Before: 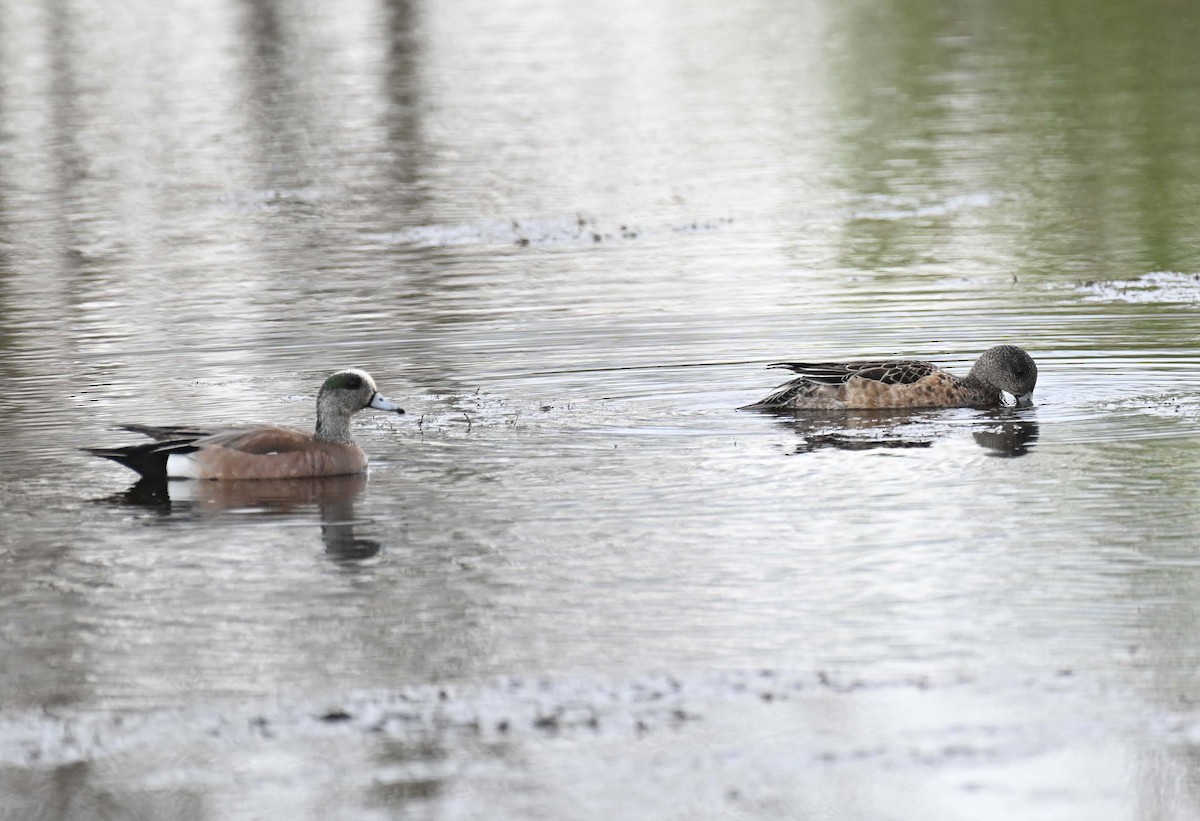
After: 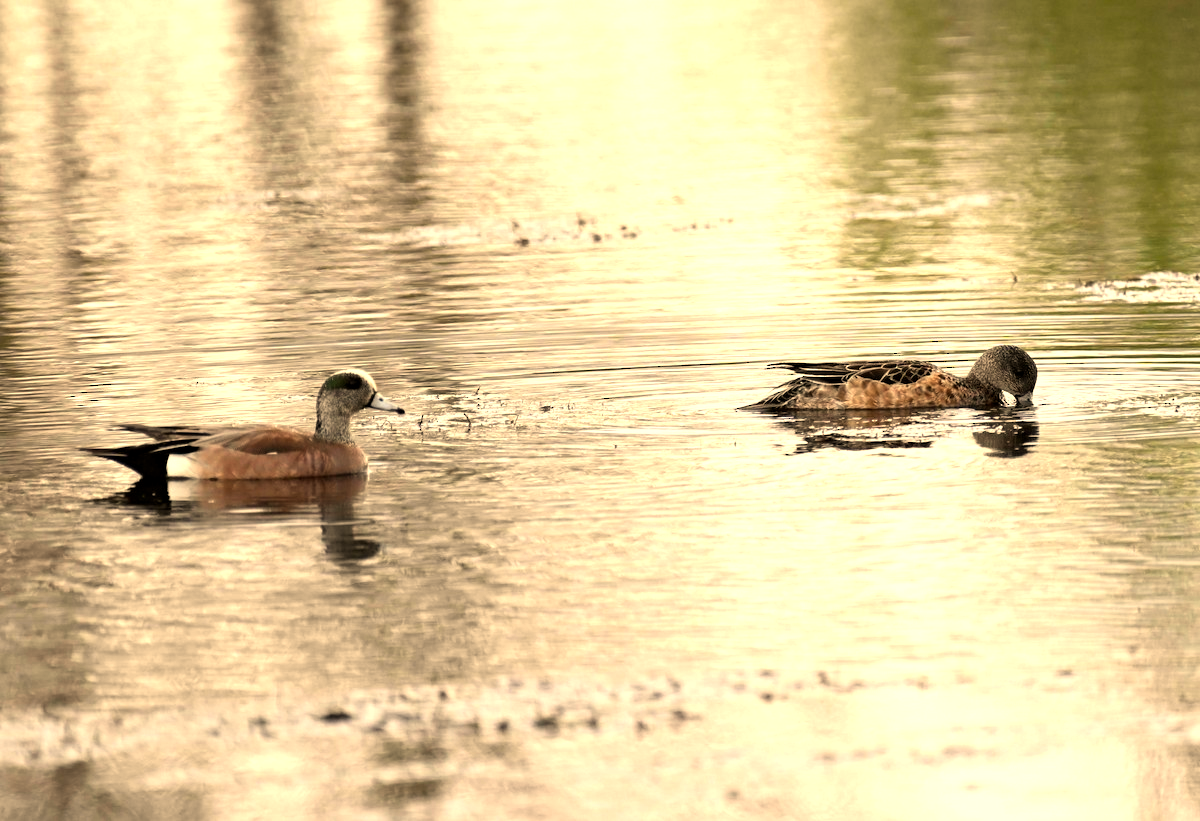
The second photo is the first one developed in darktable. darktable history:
color balance: lift [0.991, 1, 1, 1], gamma [0.996, 1, 1, 1], input saturation 98.52%, contrast 20.34%, output saturation 103.72%
white balance: red 1.138, green 0.996, blue 0.812
